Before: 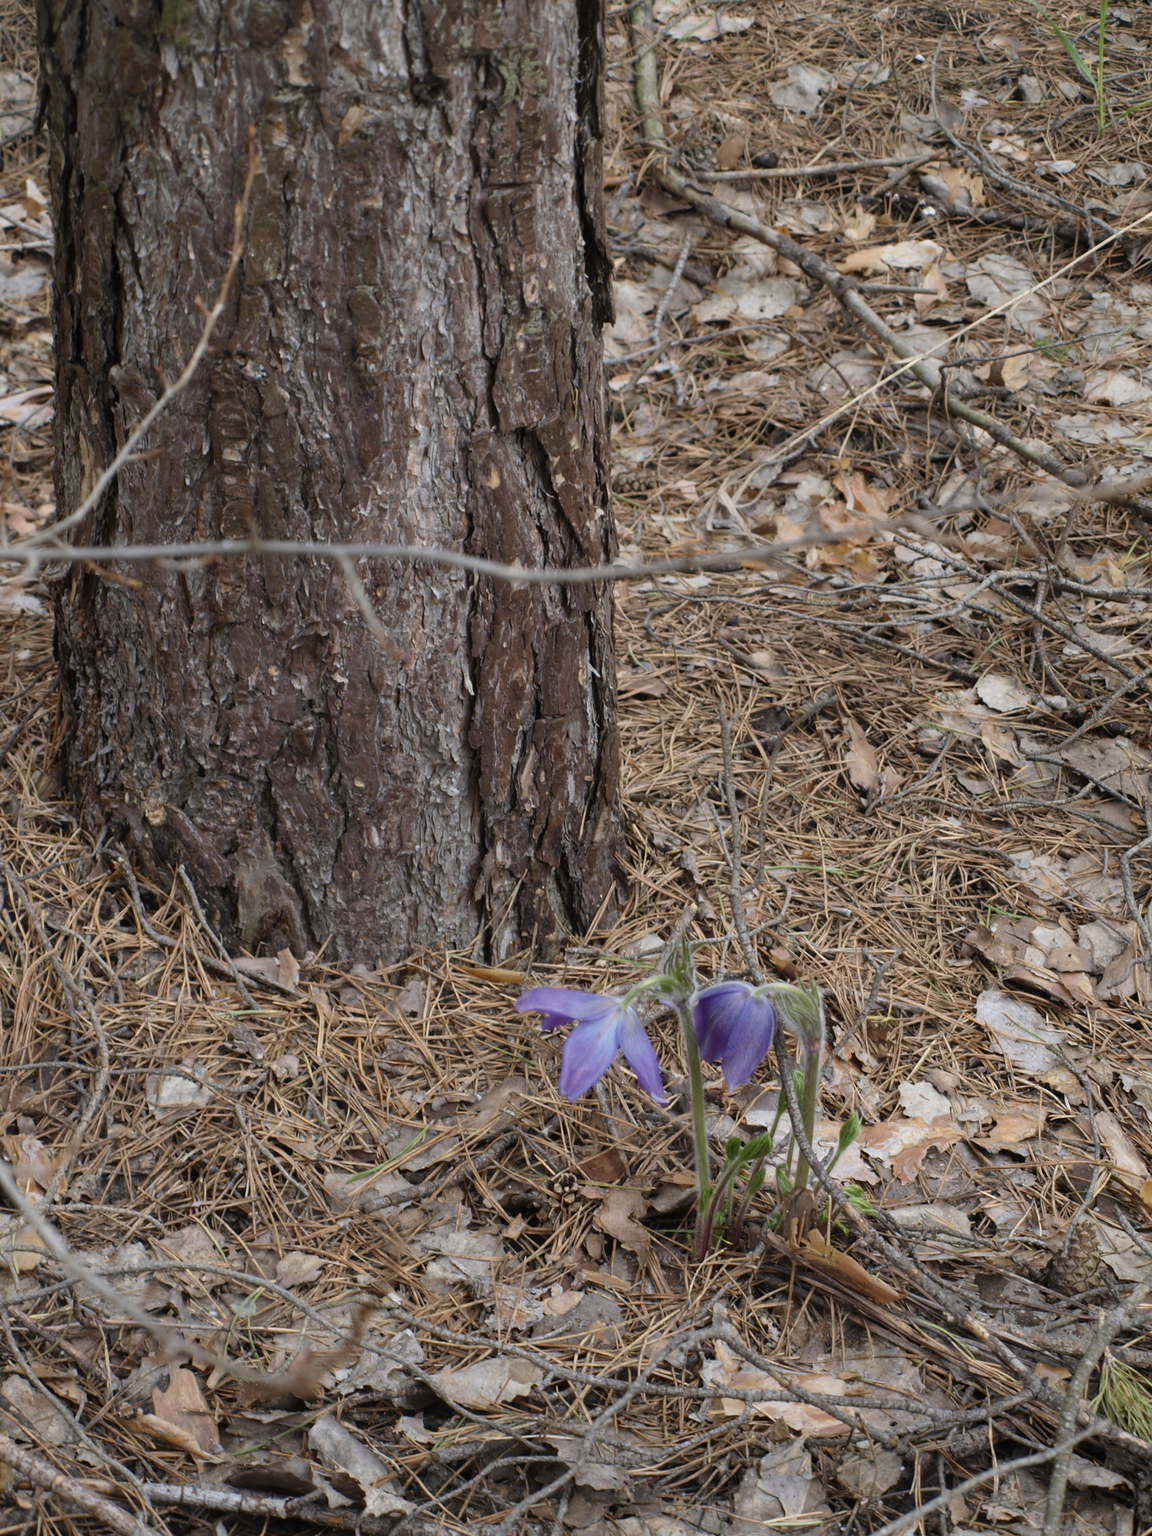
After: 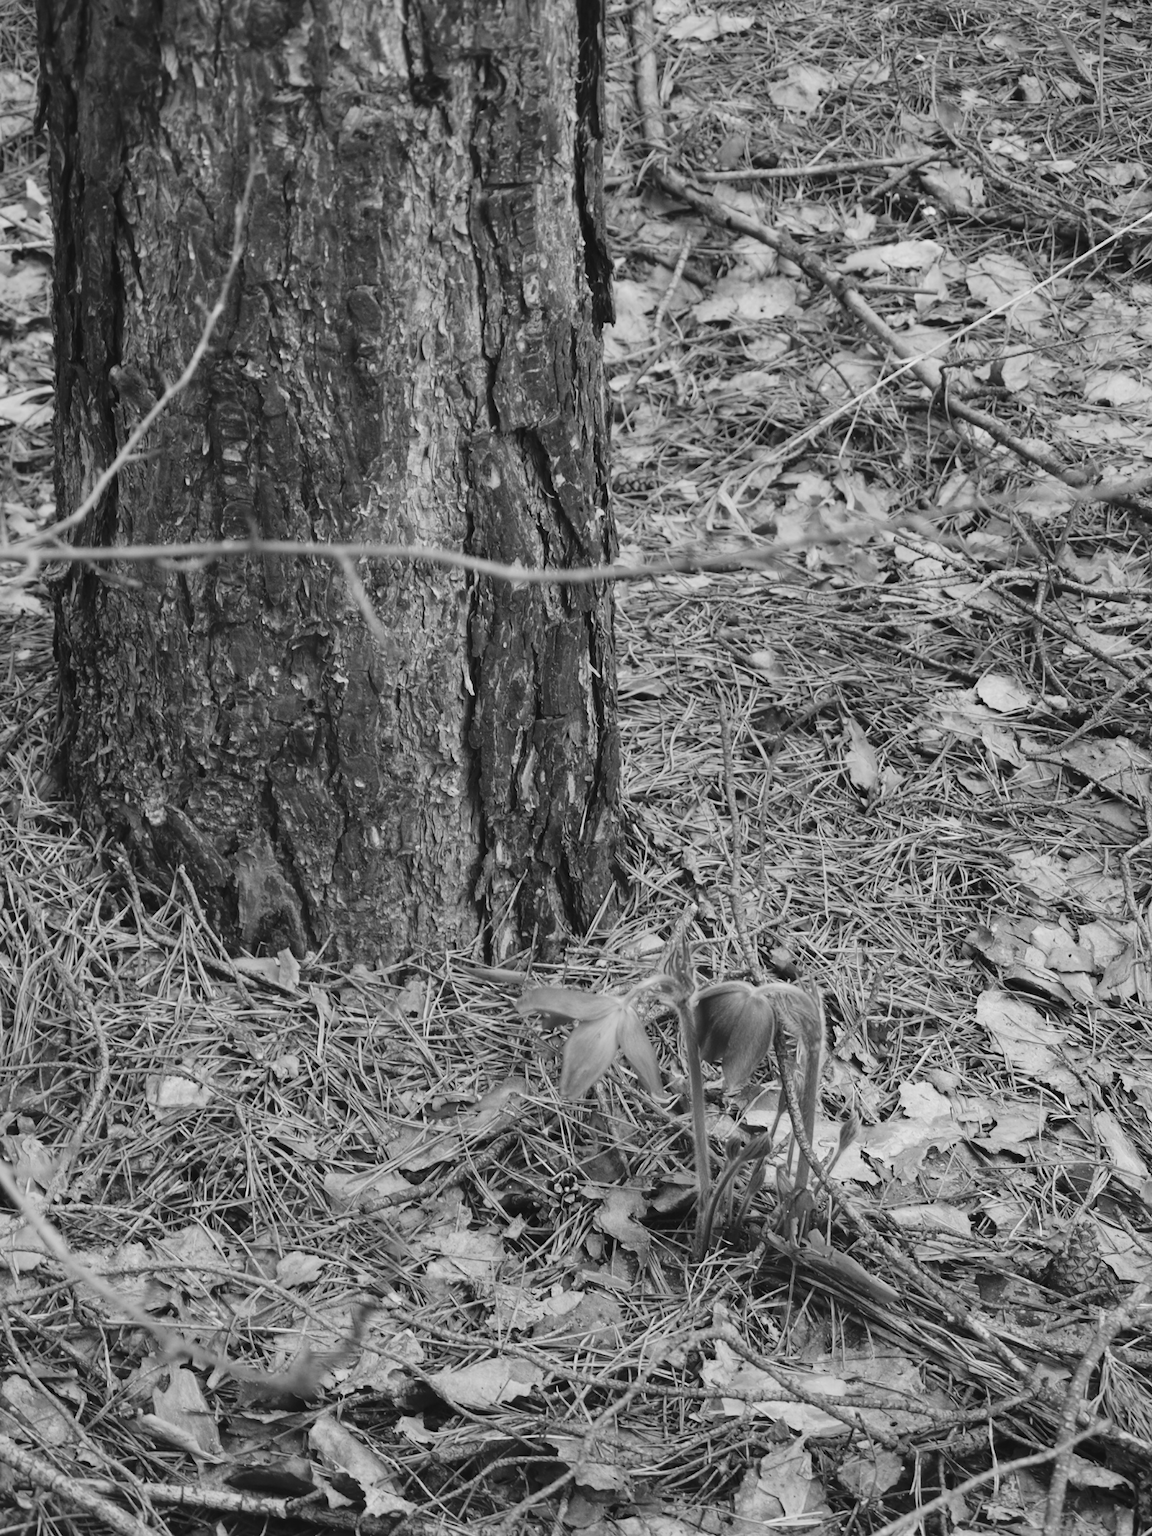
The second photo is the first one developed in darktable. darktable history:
tone curve: curves: ch0 [(0, 0) (0.003, 0.049) (0.011, 0.052) (0.025, 0.061) (0.044, 0.08) (0.069, 0.101) (0.1, 0.119) (0.136, 0.139) (0.177, 0.172) (0.224, 0.222) (0.277, 0.292) (0.335, 0.367) (0.399, 0.444) (0.468, 0.538) (0.543, 0.623) (0.623, 0.713) (0.709, 0.784) (0.801, 0.844) (0.898, 0.916) (1, 1)], preserve colors none
monochrome: a 0, b 0, size 0.5, highlights 0.57
